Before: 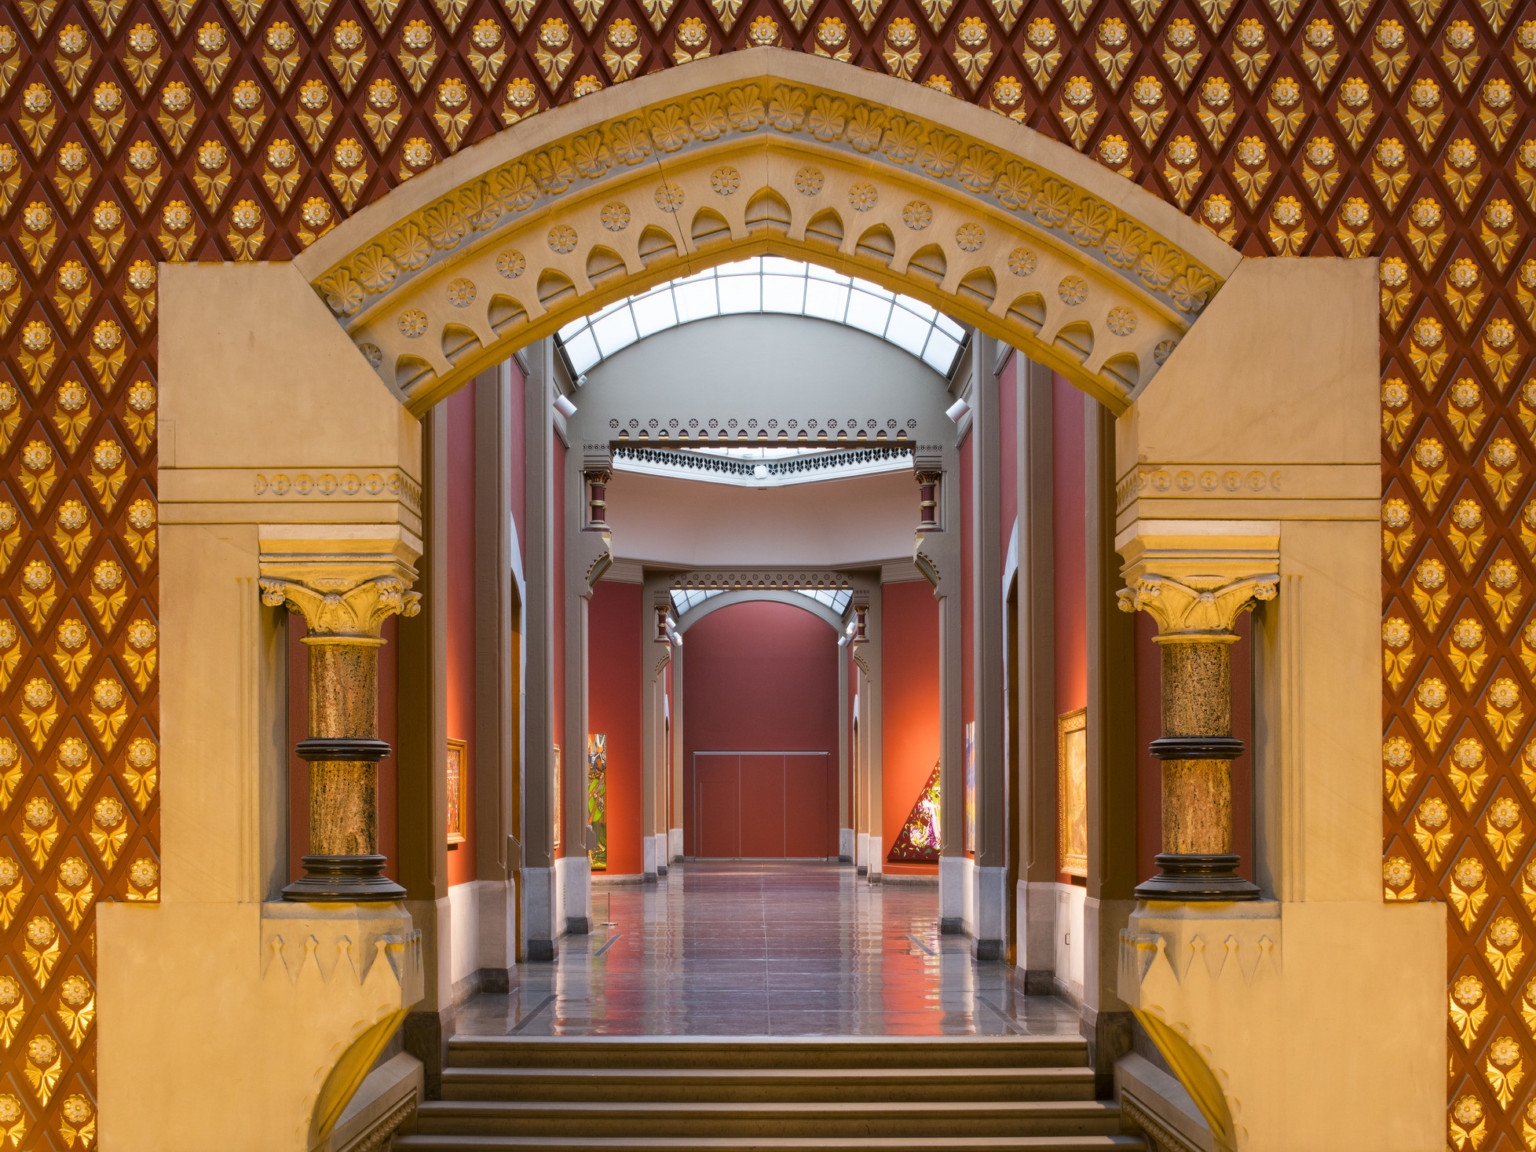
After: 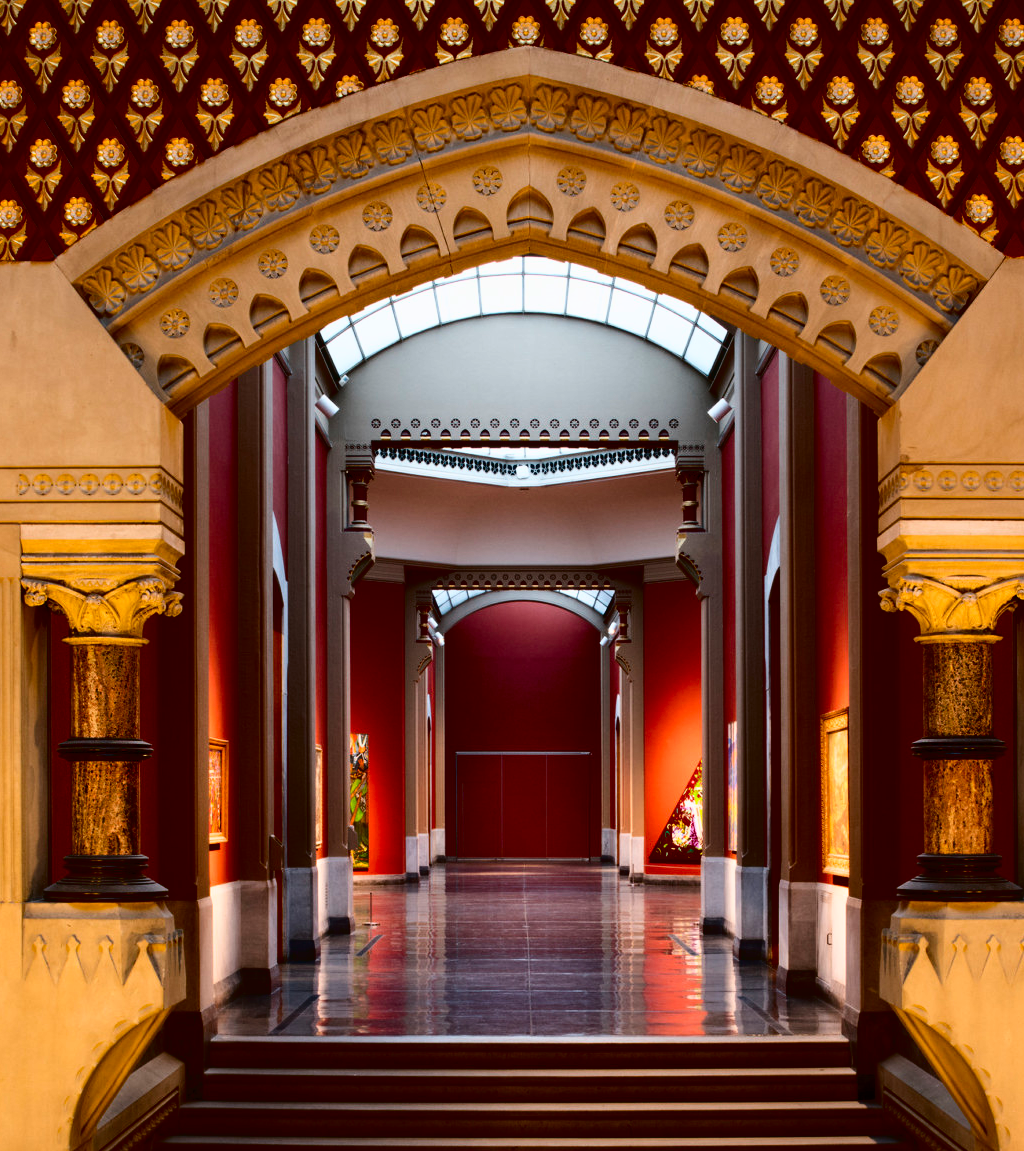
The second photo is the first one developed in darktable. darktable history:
exposure: exposure -0.152 EV, compensate highlight preservation false
tone curve: curves: ch0 [(0, 0) (0.003, 0.022) (0.011, 0.025) (0.025, 0.025) (0.044, 0.029) (0.069, 0.042) (0.1, 0.068) (0.136, 0.118) (0.177, 0.176) (0.224, 0.233) (0.277, 0.299) (0.335, 0.371) (0.399, 0.448) (0.468, 0.526) (0.543, 0.605) (0.623, 0.684) (0.709, 0.775) (0.801, 0.869) (0.898, 0.957) (1, 1)], color space Lab, independent channels, preserve colors none
crop and rotate: left 15.535%, right 17.787%
contrast brightness saturation: contrast 0.238, brightness -0.243, saturation 0.15
